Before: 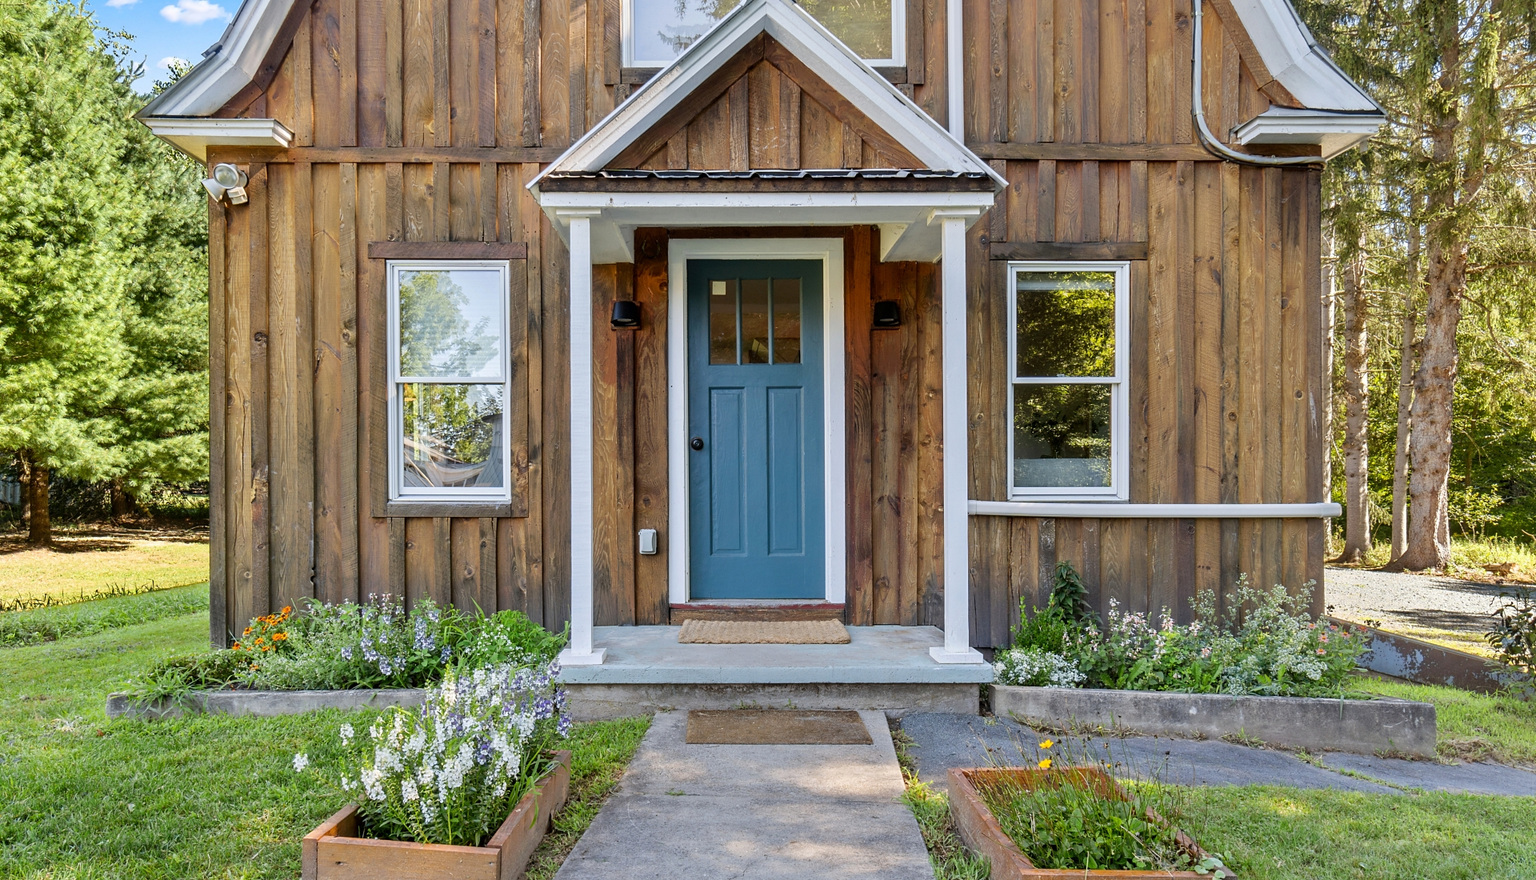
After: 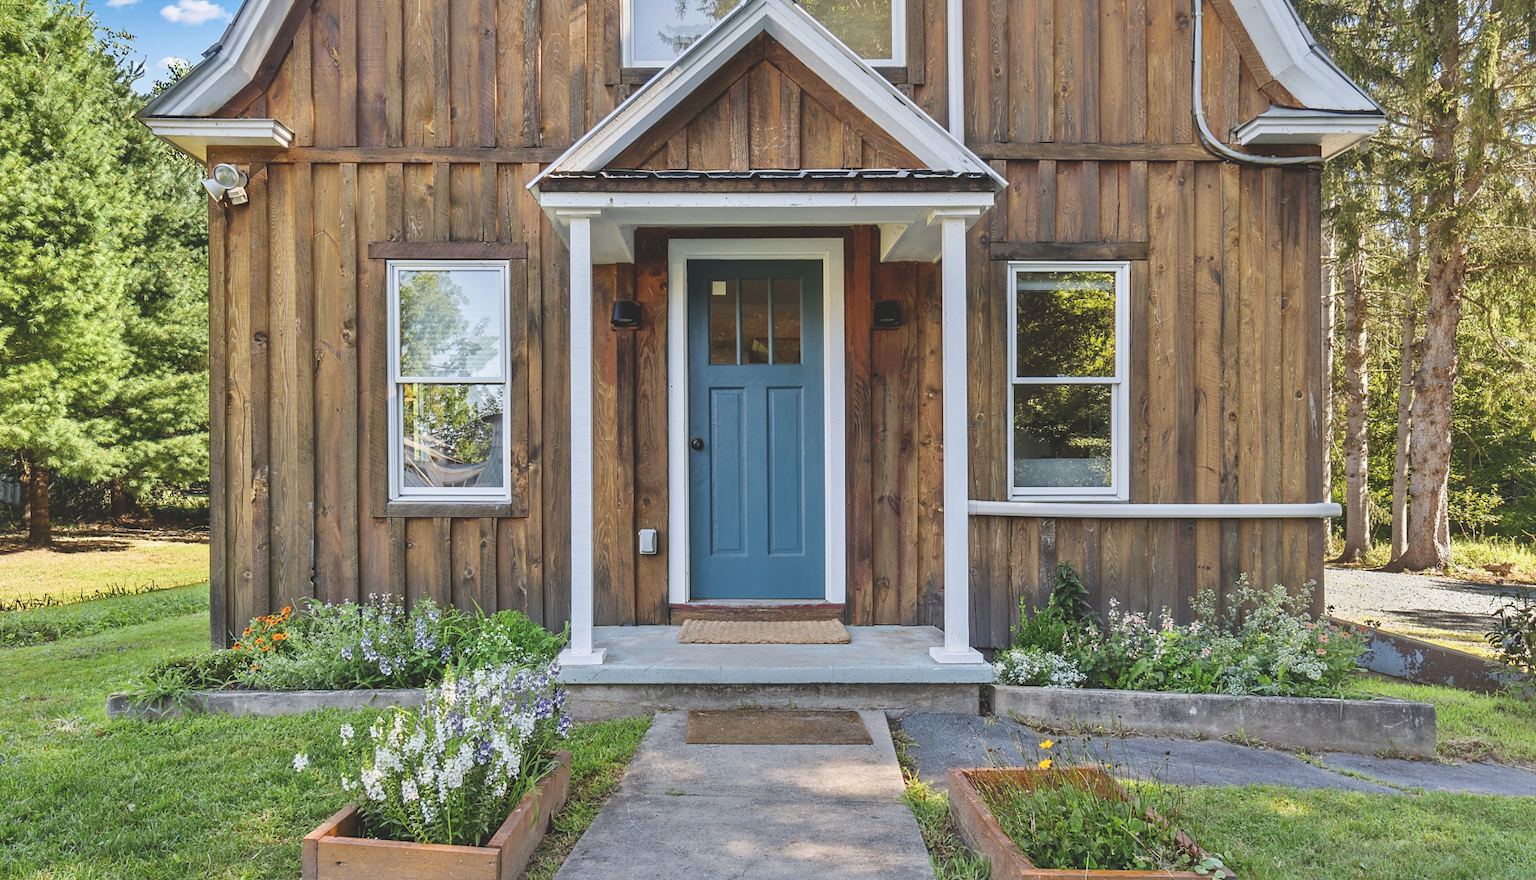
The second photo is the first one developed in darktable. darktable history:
exposure: black level correction -0.026, exposure -0.118 EV, compensate highlight preservation false
shadows and highlights: low approximation 0.01, soften with gaussian
local contrast: mode bilateral grid, contrast 20, coarseness 51, detail 120%, midtone range 0.2
